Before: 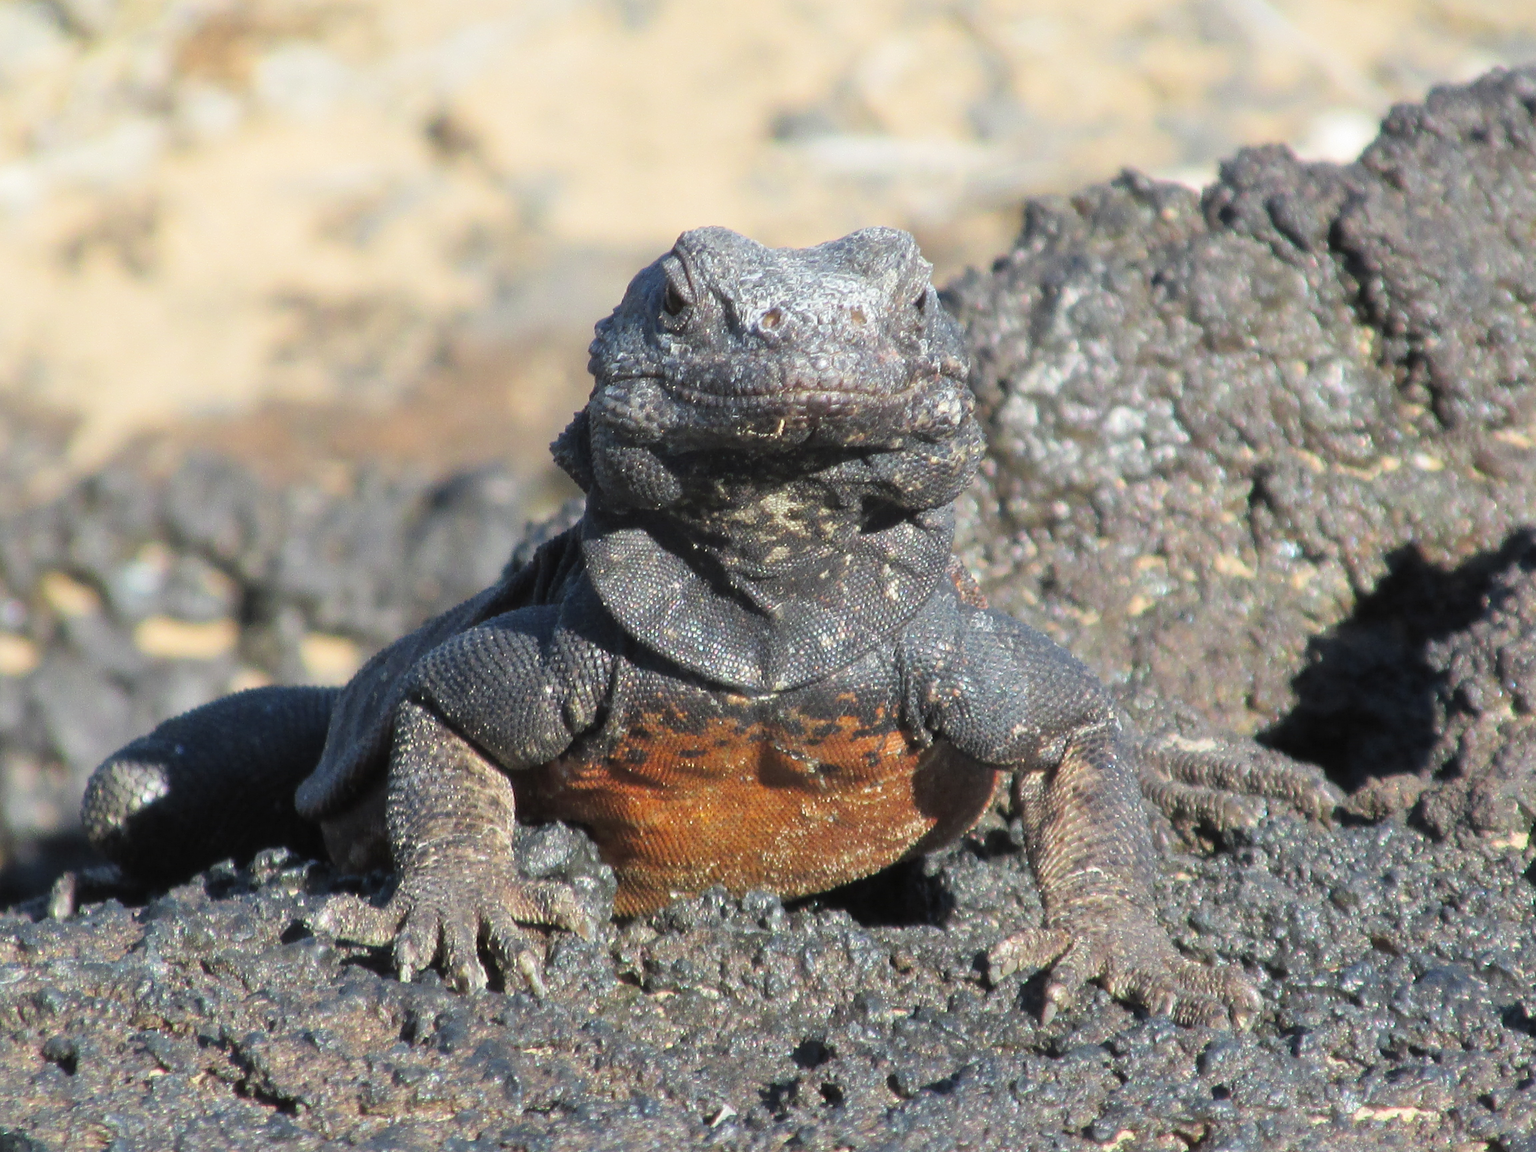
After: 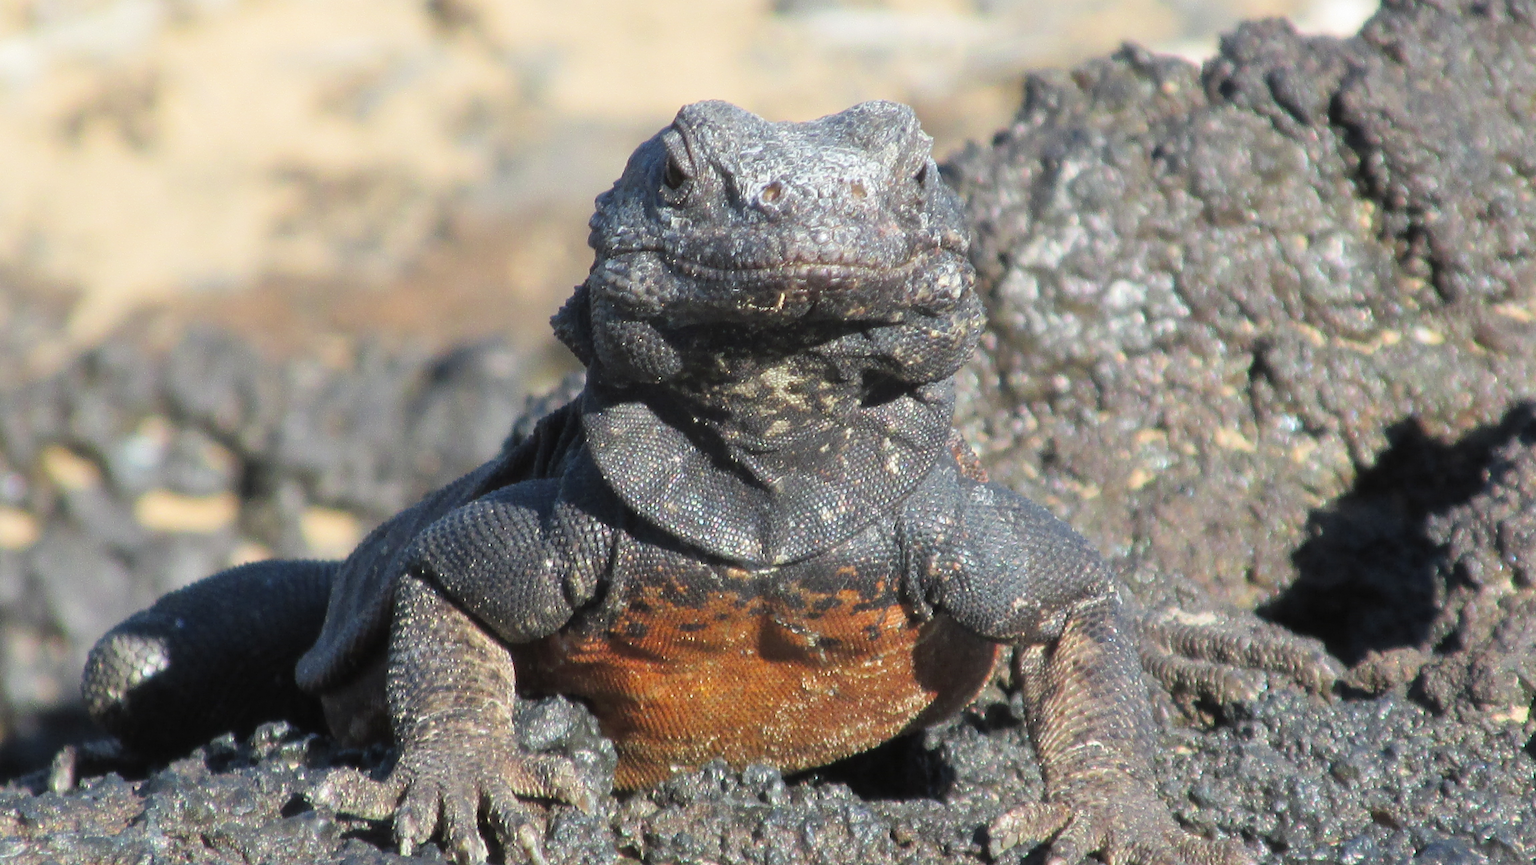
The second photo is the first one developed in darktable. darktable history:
crop: top 11.011%, bottom 13.881%
